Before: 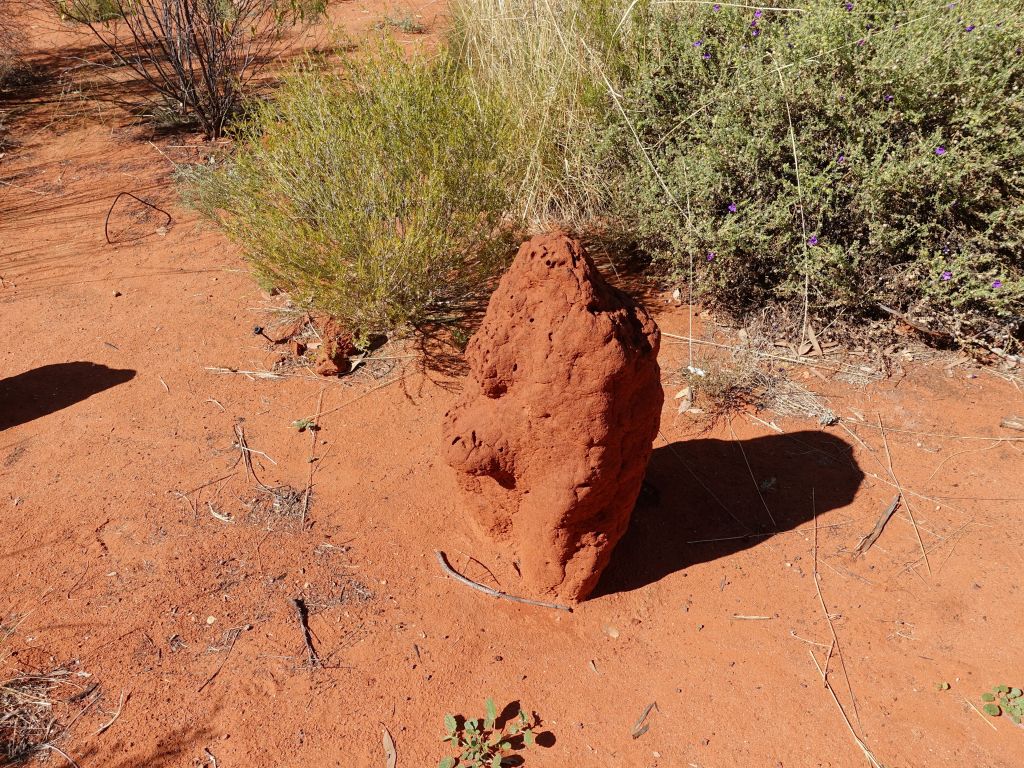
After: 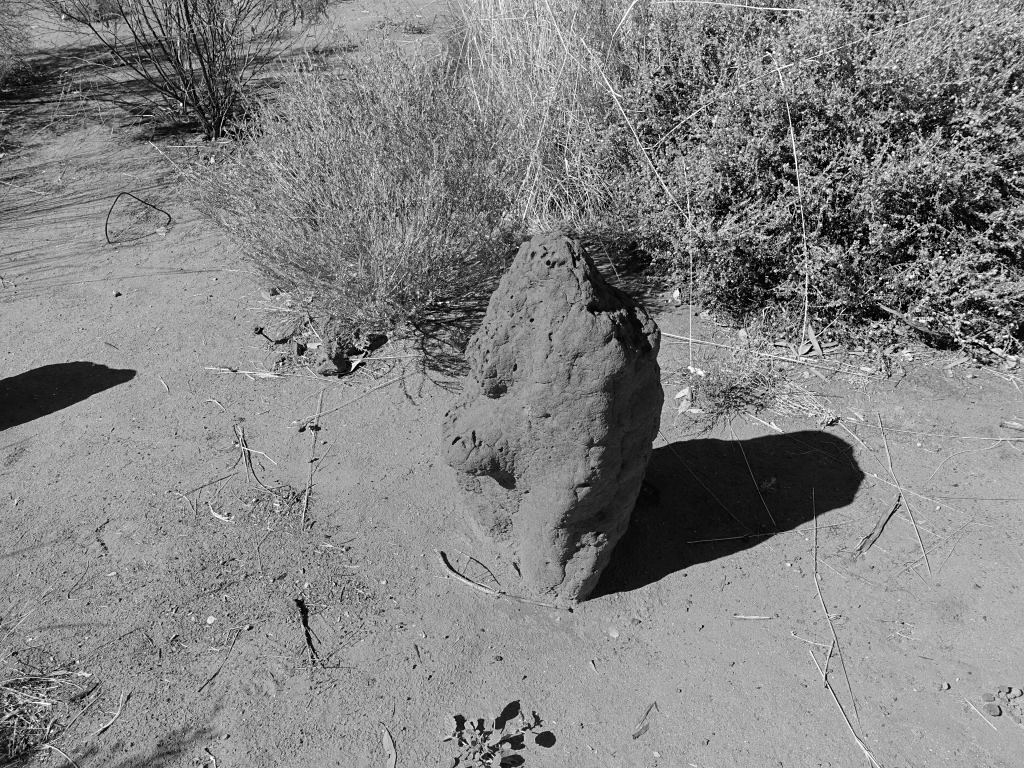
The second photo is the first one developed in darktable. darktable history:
monochrome: on, module defaults
sharpen: amount 0.2
